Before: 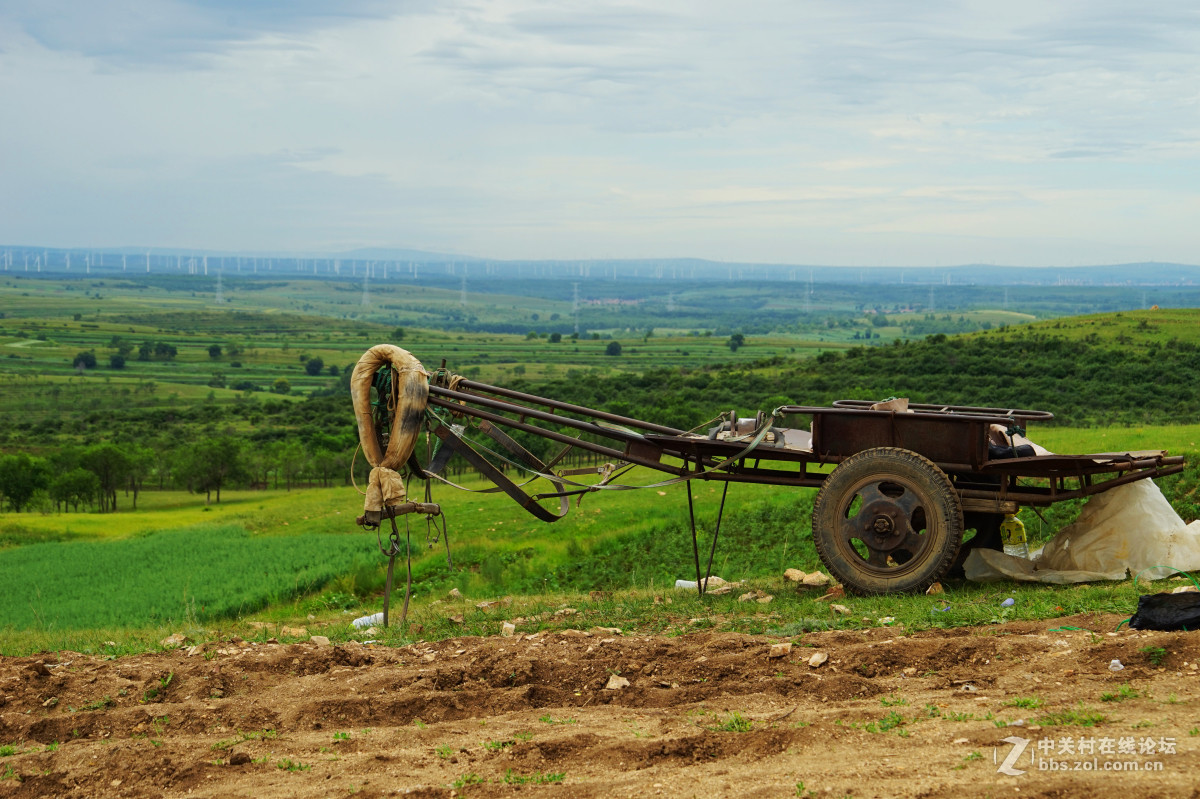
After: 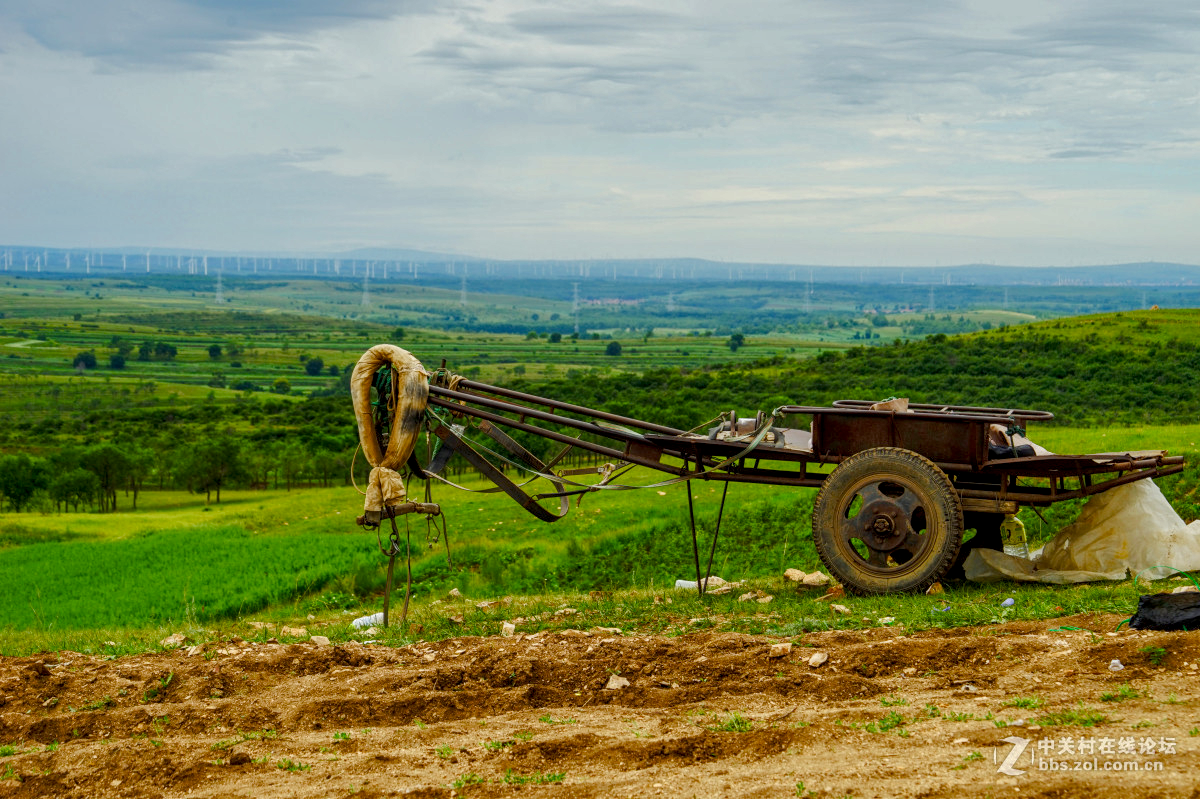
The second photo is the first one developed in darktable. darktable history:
color balance rgb: power › hue 330.14°, linear chroma grading › global chroma 0.932%, perceptual saturation grading › global saturation -0.067%, perceptual saturation grading › highlights -16.91%, perceptual saturation grading › mid-tones 33.335%, perceptual saturation grading › shadows 50.467%
shadows and highlights: highlights color adjustment 72.95%
local contrast: highlights 61%, detail 143%, midtone range 0.43
